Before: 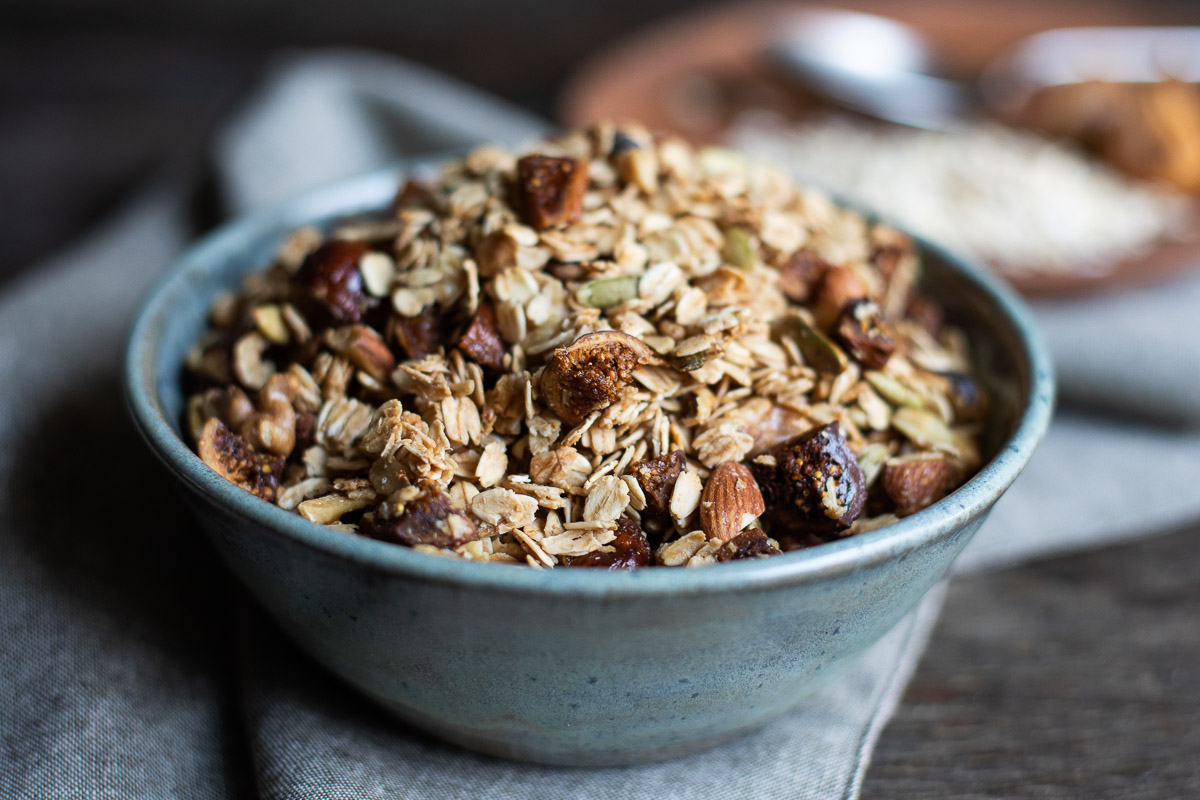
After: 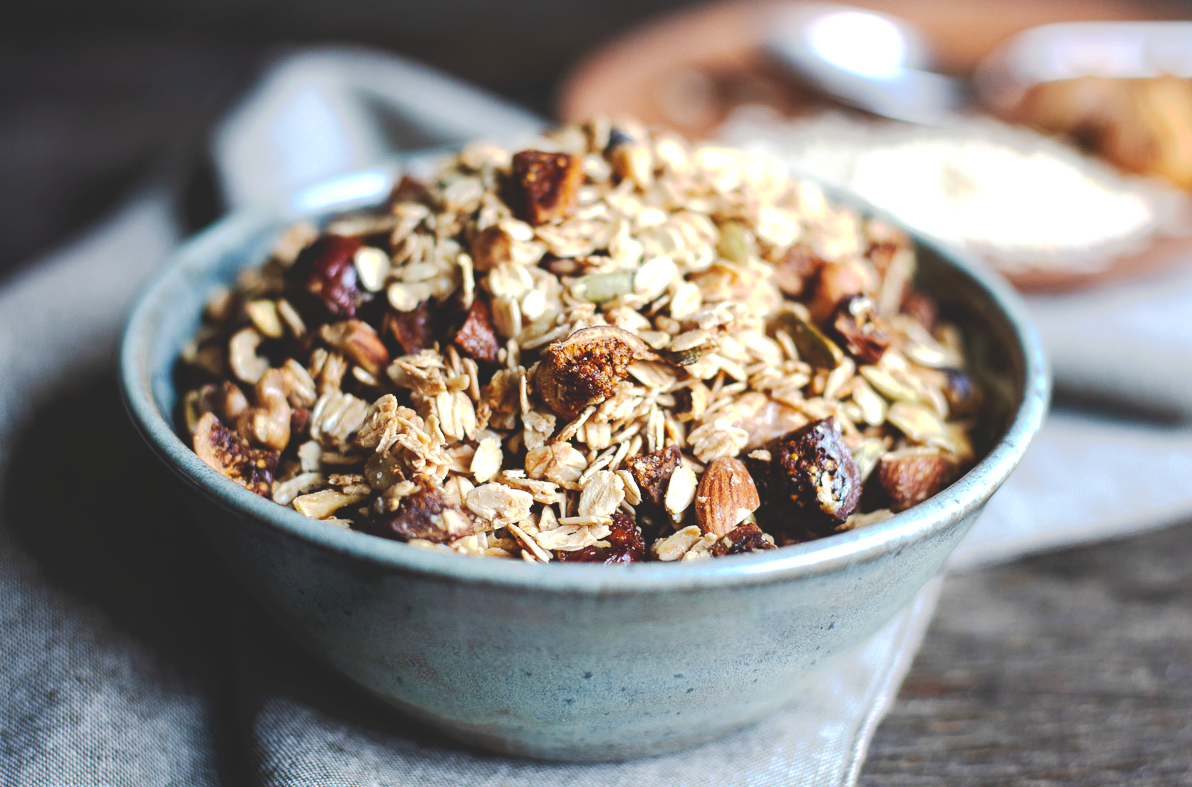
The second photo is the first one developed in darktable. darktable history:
tone curve: curves: ch0 [(0, 0) (0.003, 0.145) (0.011, 0.148) (0.025, 0.15) (0.044, 0.159) (0.069, 0.16) (0.1, 0.164) (0.136, 0.182) (0.177, 0.213) (0.224, 0.247) (0.277, 0.298) (0.335, 0.37) (0.399, 0.456) (0.468, 0.552) (0.543, 0.641) (0.623, 0.713) (0.709, 0.768) (0.801, 0.825) (0.898, 0.868) (1, 1)], preserve colors none
exposure: black level correction 0, exposure 0.598 EV, compensate exposure bias true, compensate highlight preservation false
crop: left 0.438%, top 0.675%, right 0.19%, bottom 0.856%
